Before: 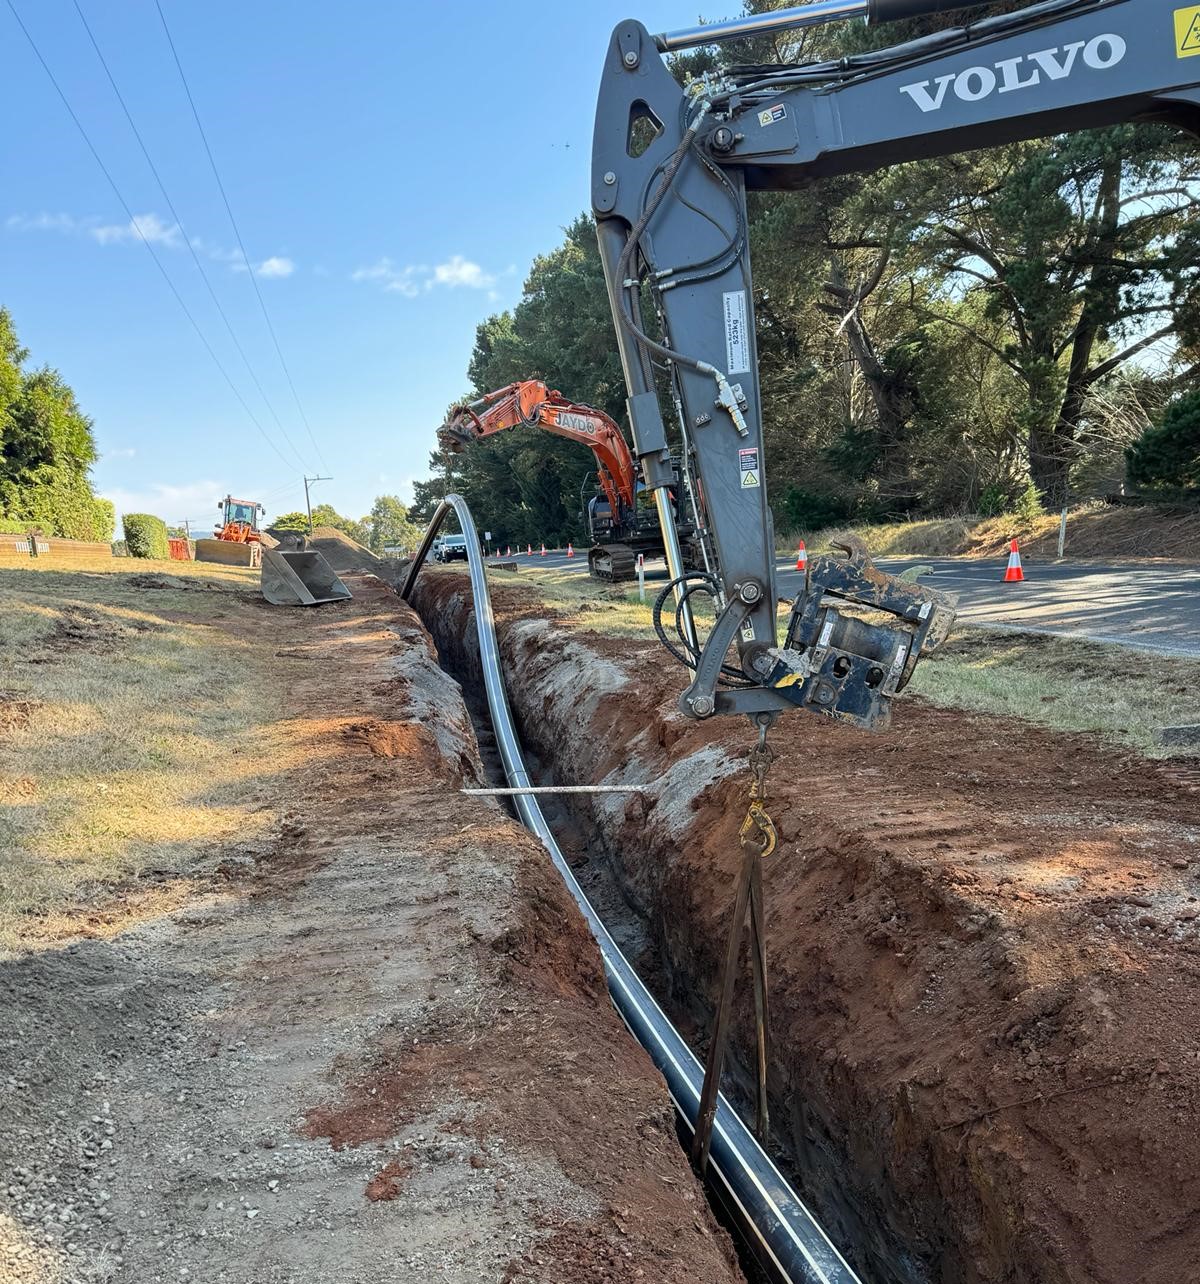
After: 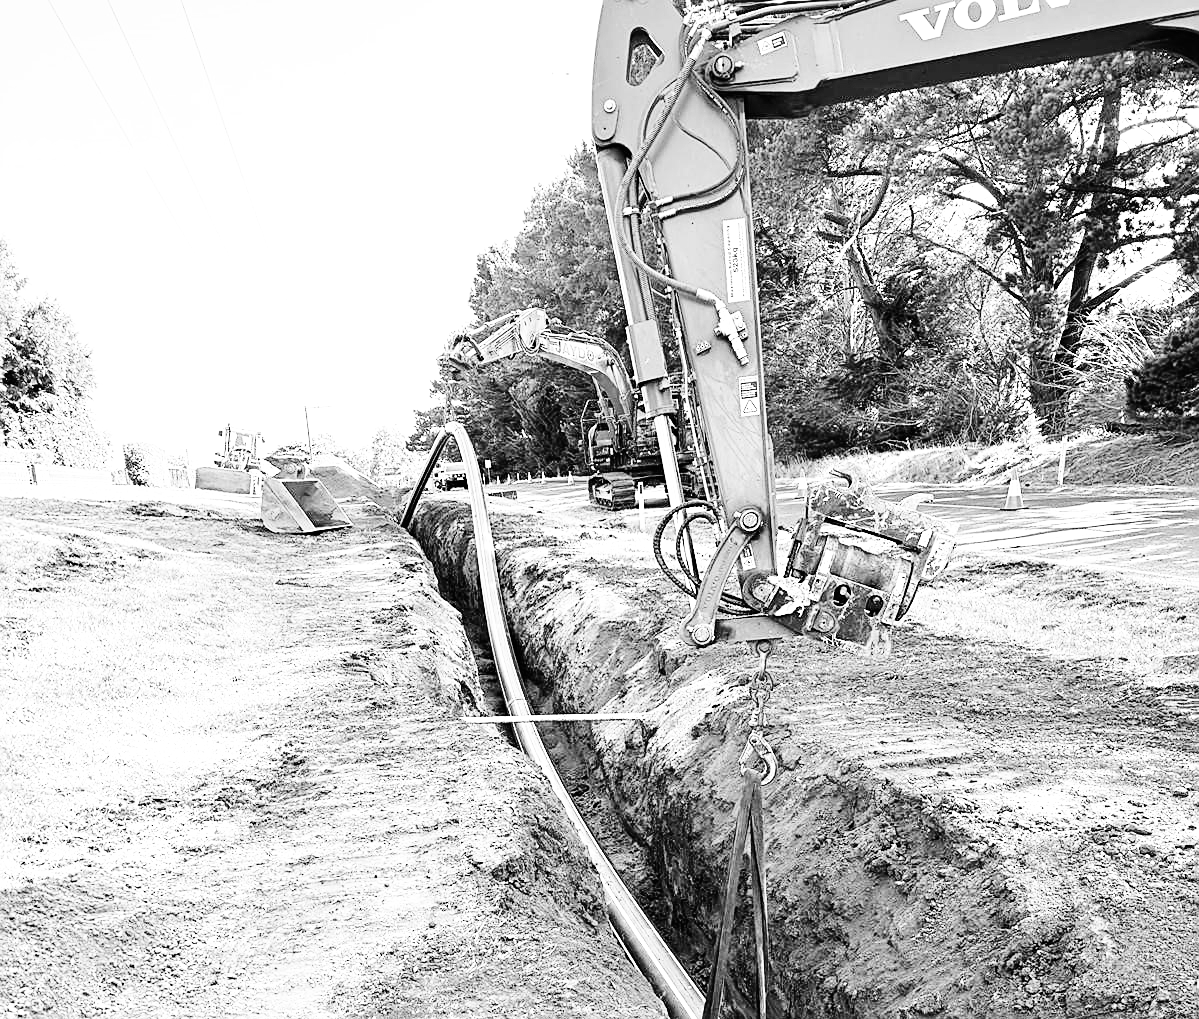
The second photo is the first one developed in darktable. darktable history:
sharpen: on, module defaults
base curve: curves: ch0 [(0, 0) (0, 0) (0.002, 0.001) (0.008, 0.003) (0.019, 0.011) (0.037, 0.037) (0.064, 0.11) (0.102, 0.232) (0.152, 0.379) (0.216, 0.524) (0.296, 0.665) (0.394, 0.789) (0.512, 0.881) (0.651, 0.945) (0.813, 0.986) (1, 1)], preserve colors none
monochrome: a 2.21, b -1.33, size 2.2
exposure: black level correction 0, exposure 1.125 EV, compensate exposure bias true, compensate highlight preservation false
crop and rotate: top 5.667%, bottom 14.937%
